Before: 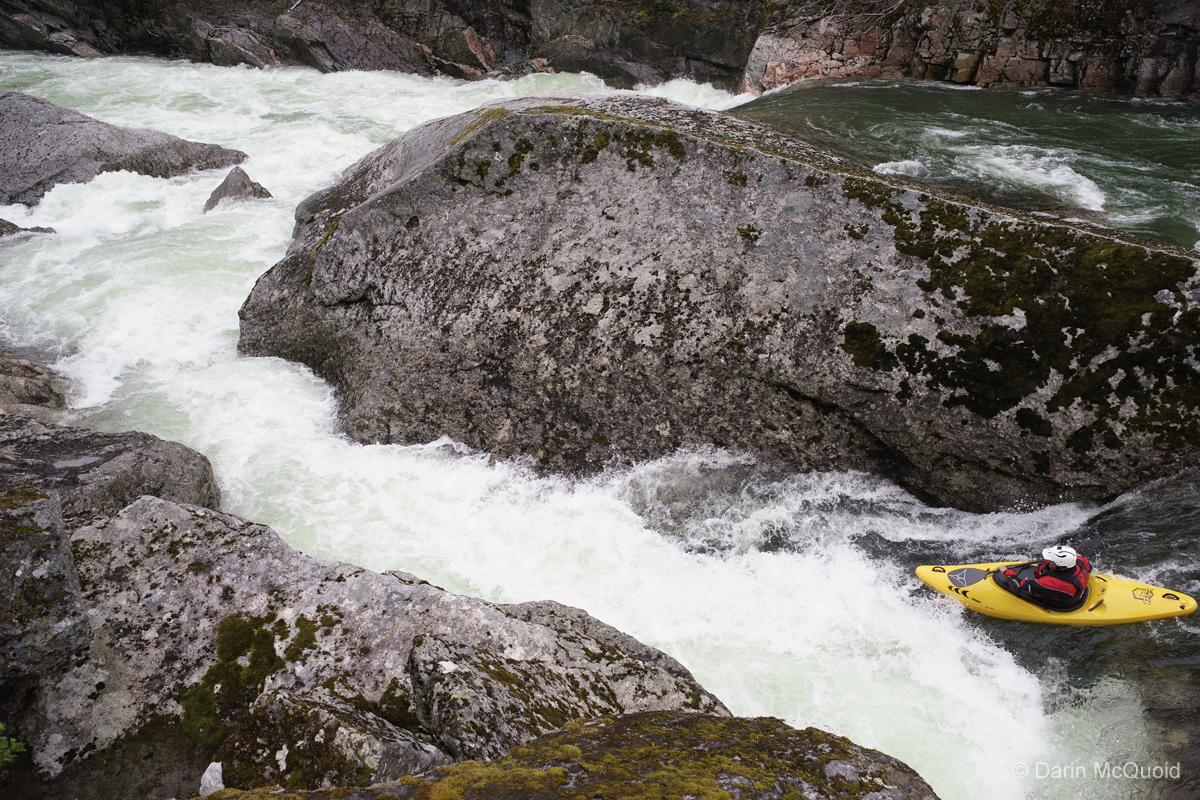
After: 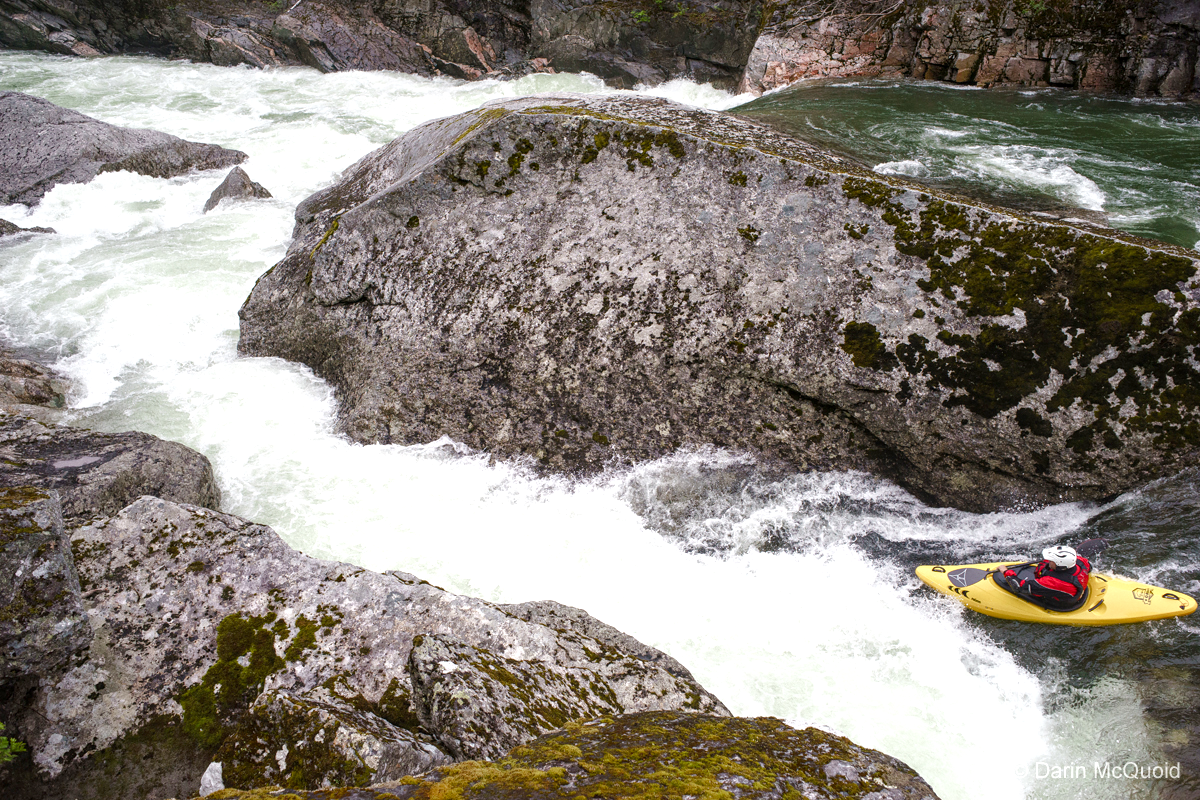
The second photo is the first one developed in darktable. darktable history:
color balance rgb: perceptual saturation grading › global saturation 20%, perceptual saturation grading › highlights -50%, perceptual saturation grading › shadows 30%, perceptual brilliance grading › global brilliance 10%, perceptual brilliance grading › shadows 15%
local contrast: on, module defaults
